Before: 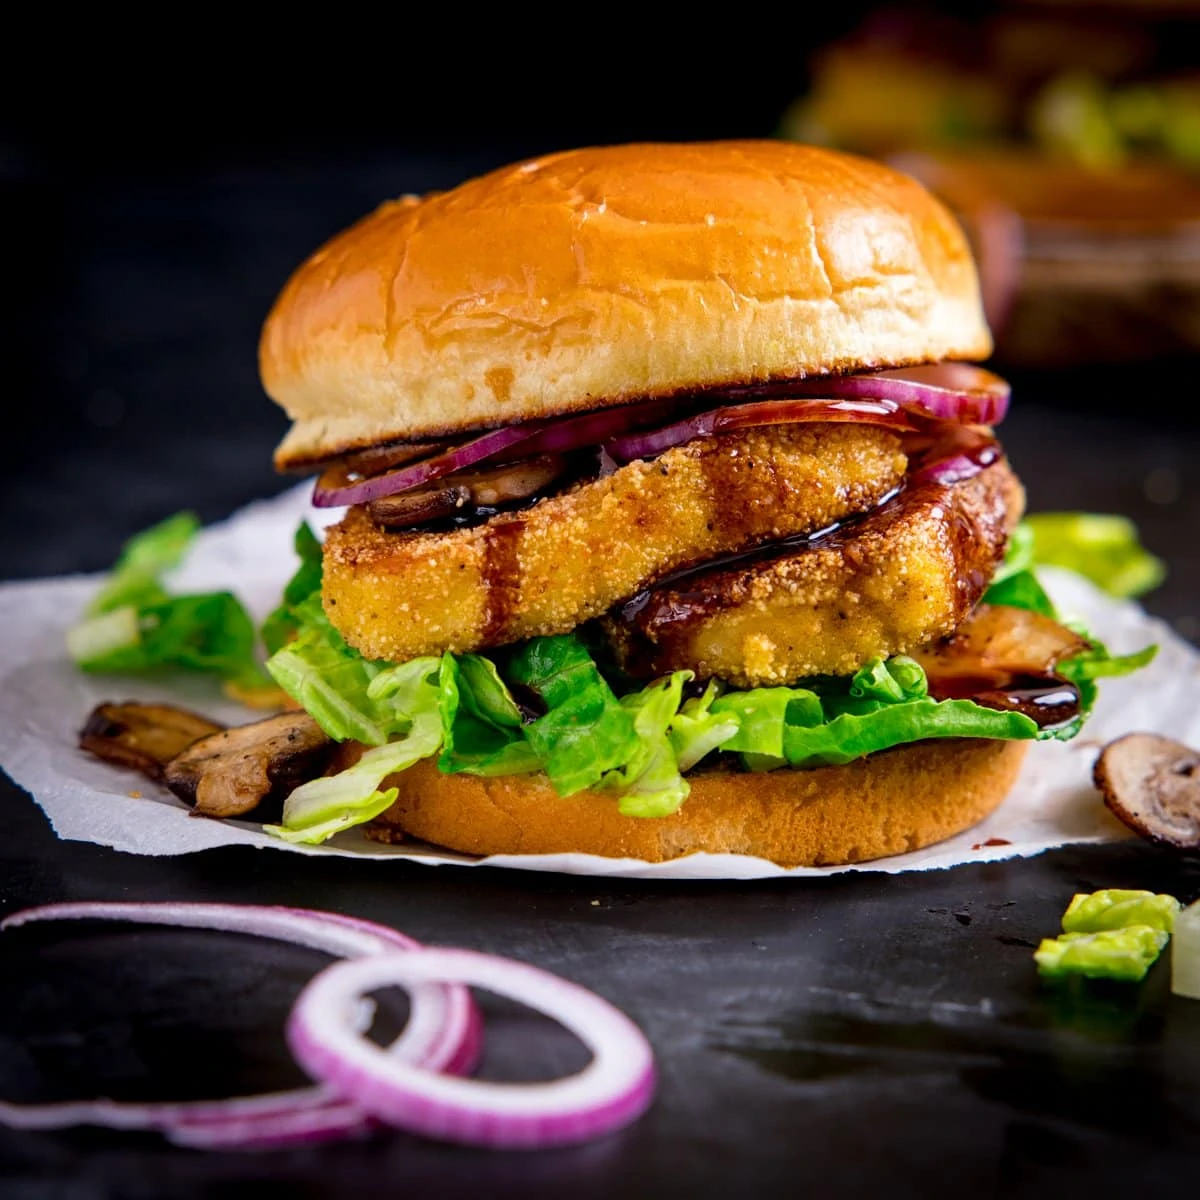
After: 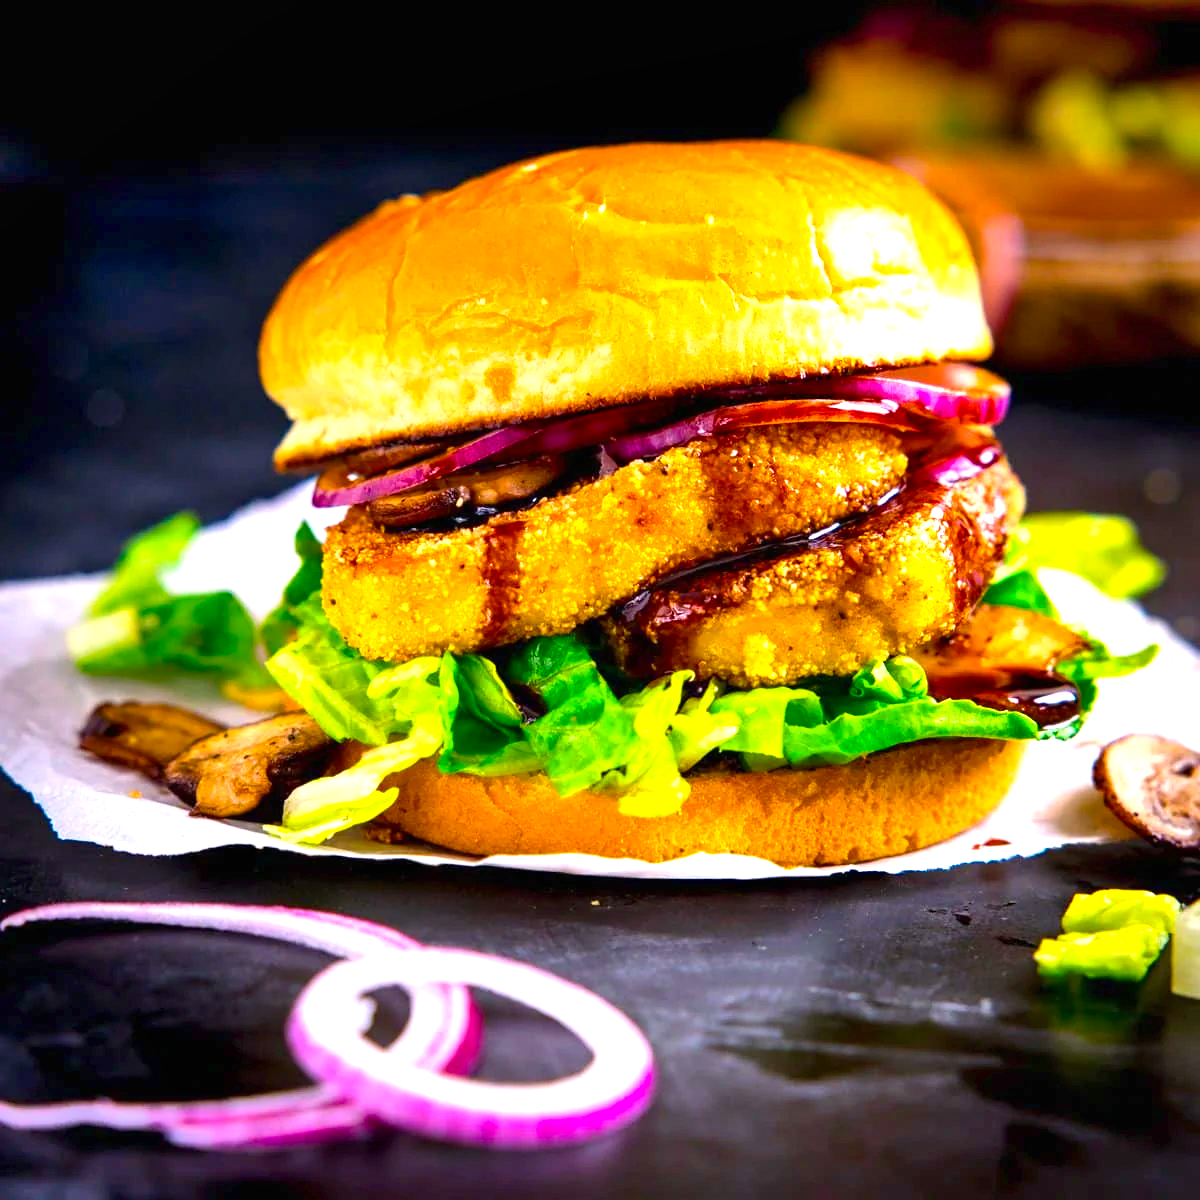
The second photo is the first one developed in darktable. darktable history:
shadows and highlights: soften with gaussian
color balance rgb: highlights gain › chroma 0.232%, highlights gain › hue 332.71°, linear chroma grading › global chroma 19.527%, perceptual saturation grading › global saturation 14.762%, global vibrance 20%
exposure: black level correction 0, exposure 1.2 EV, compensate highlight preservation false
